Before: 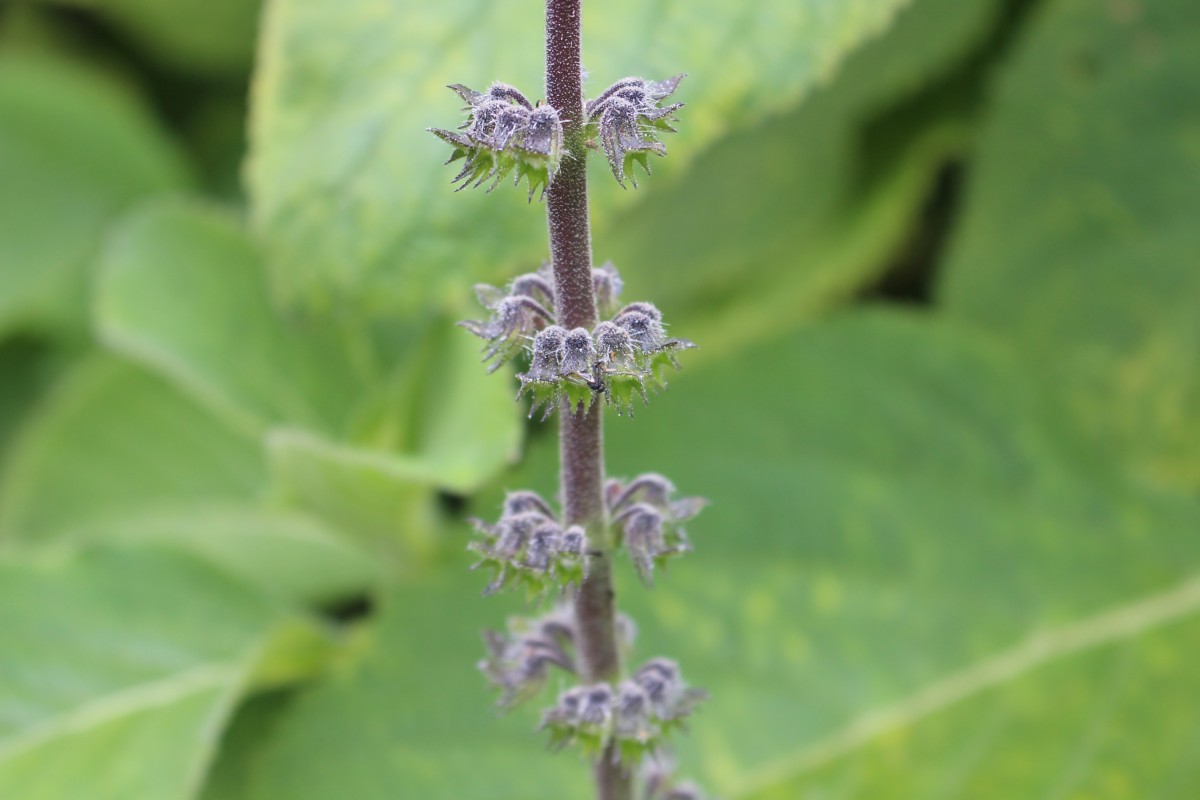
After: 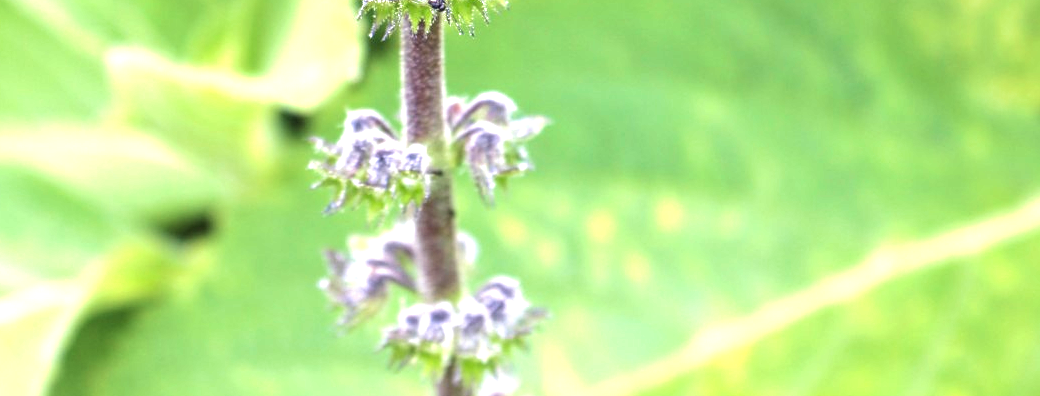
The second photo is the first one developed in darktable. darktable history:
contrast equalizer: y [[0.524 ×6], [0.512 ×6], [0.379 ×6], [0 ×6], [0 ×6]]
local contrast: on, module defaults
crop and rotate: left 13.319%, top 47.676%, bottom 2.763%
sharpen: amount 0.211
exposure: black level correction 0, exposure 1.299 EV, compensate exposure bias true, compensate highlight preservation false
tone equalizer: edges refinement/feathering 500, mask exposure compensation -1.57 EV, preserve details no
color zones: curves: ch0 [(0.068, 0.464) (0.25, 0.5) (0.48, 0.508) (0.75, 0.536) (0.886, 0.476) (0.967, 0.456)]; ch1 [(0.066, 0.456) (0.25, 0.5) (0.616, 0.508) (0.746, 0.56) (0.934, 0.444)]
velvia: on, module defaults
